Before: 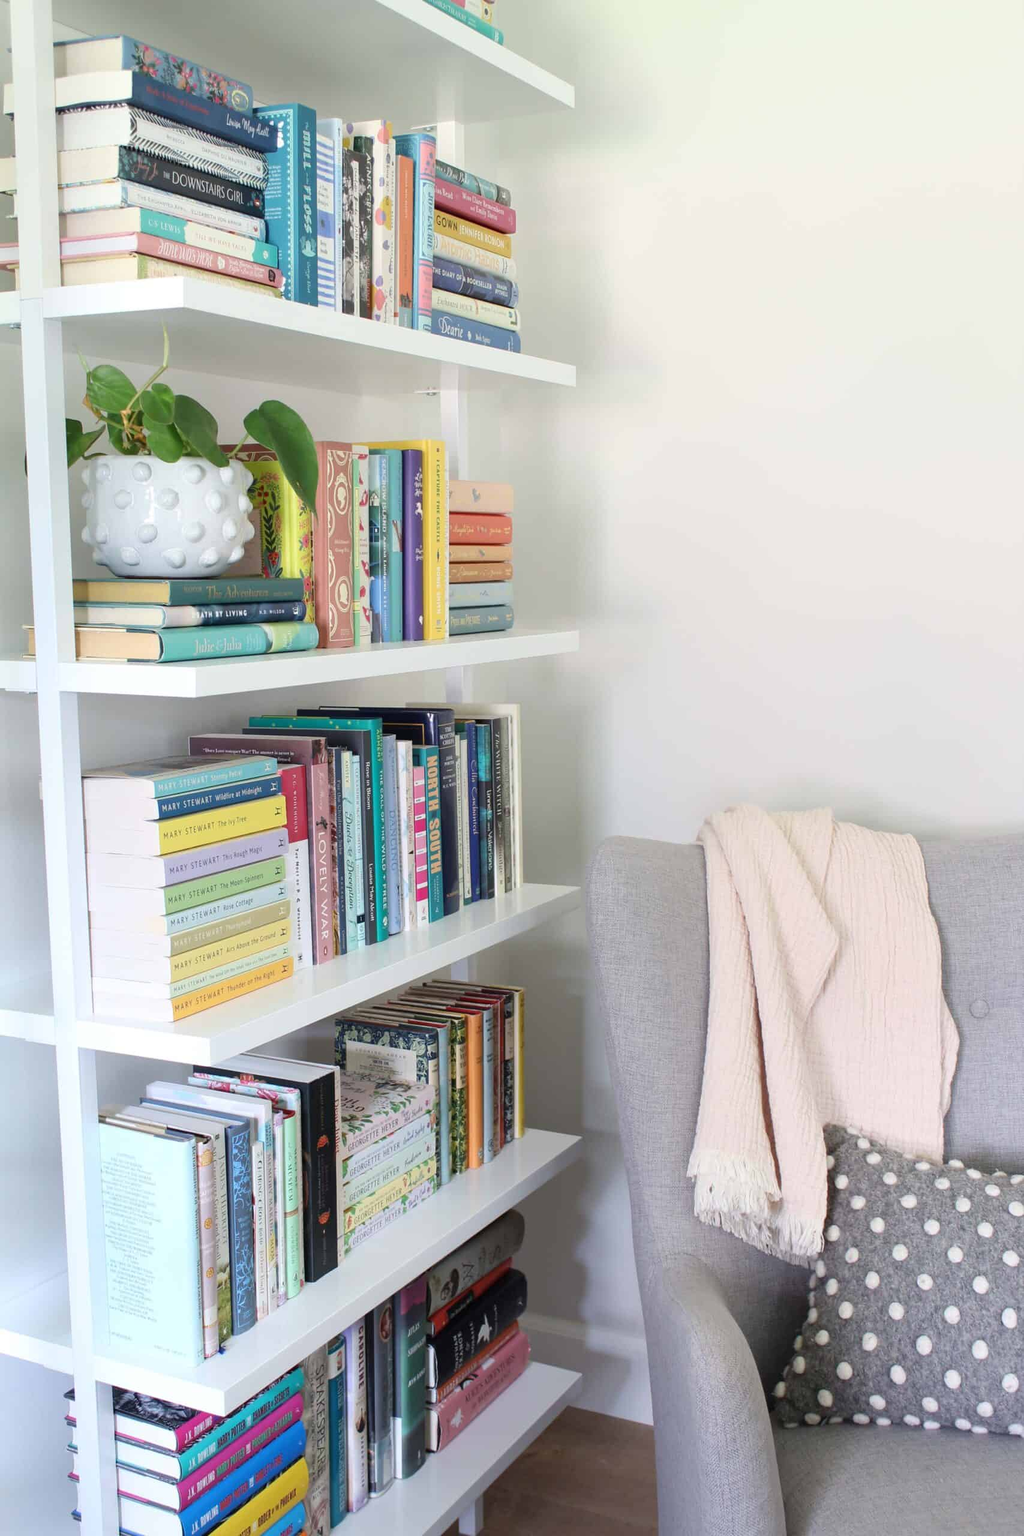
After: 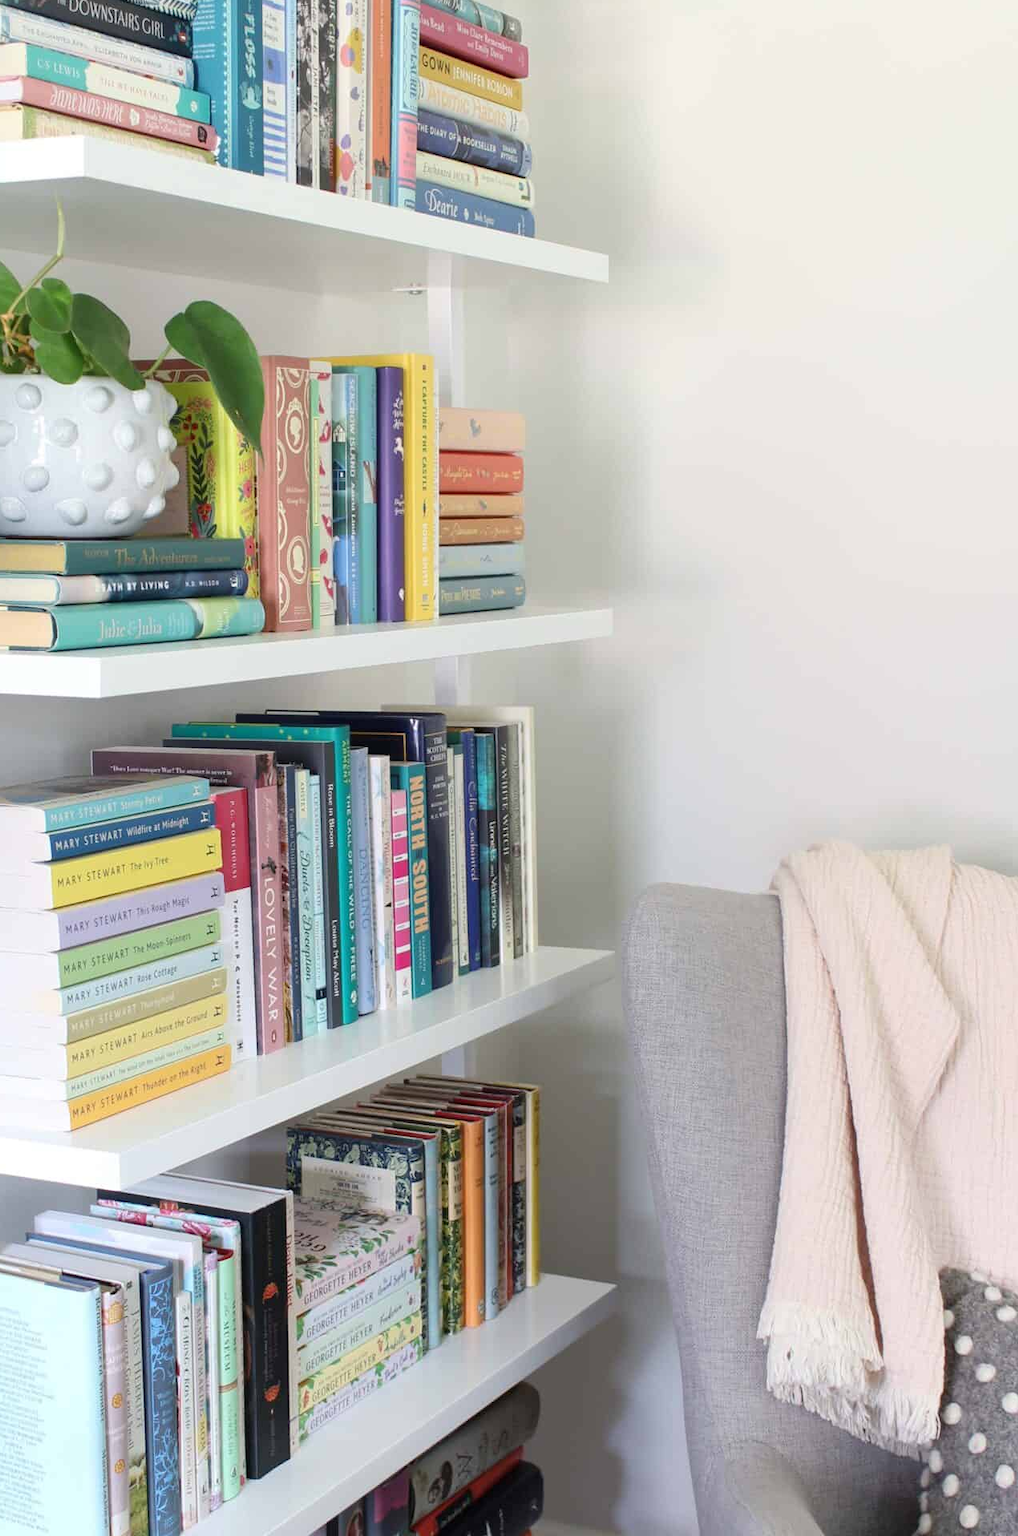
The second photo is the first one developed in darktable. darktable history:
crop and rotate: left 11.825%, top 11.417%, right 13.704%, bottom 13.737%
